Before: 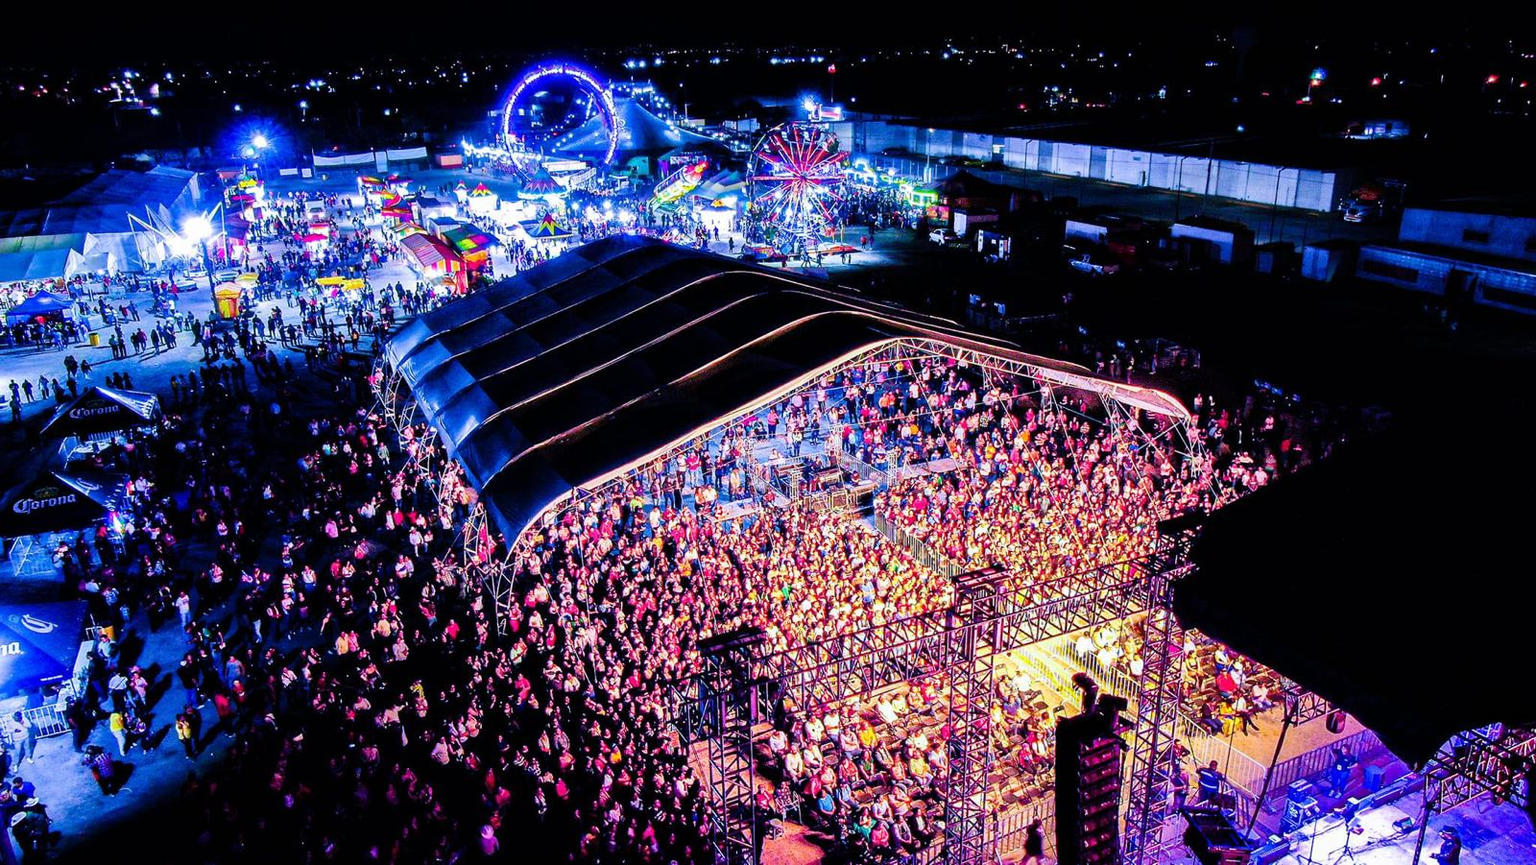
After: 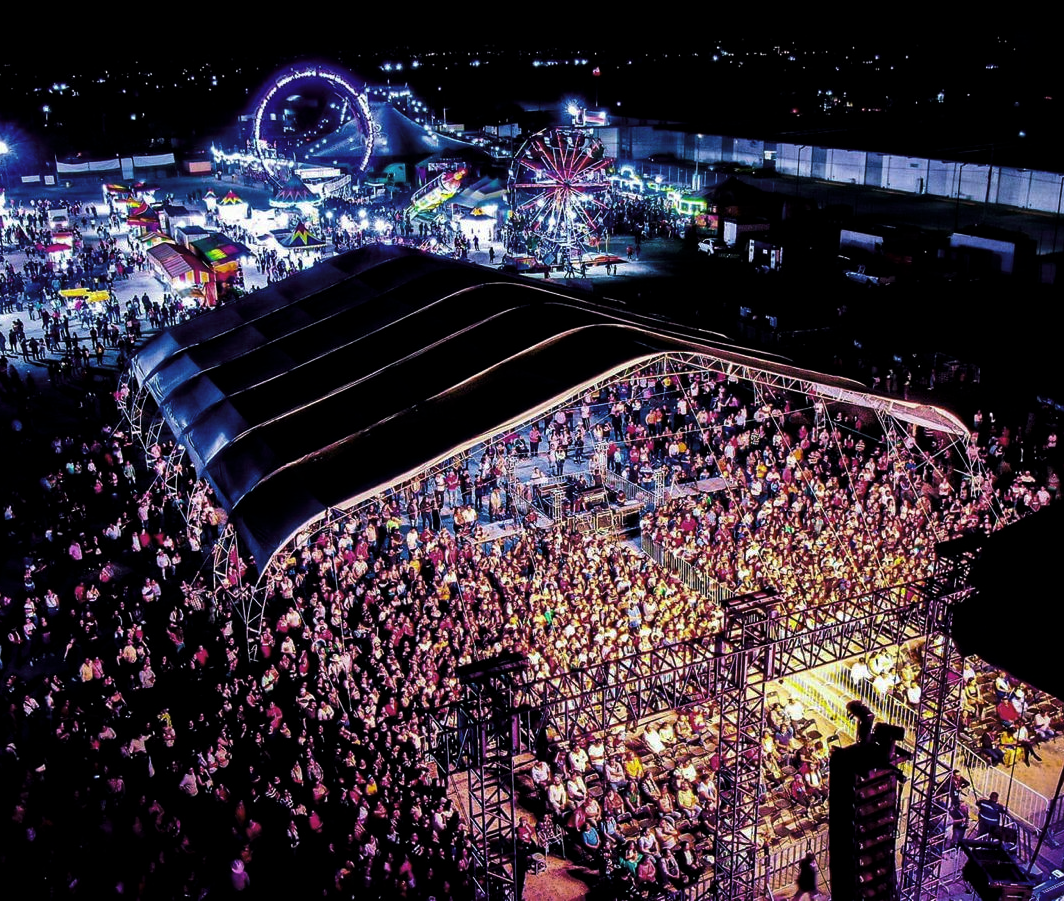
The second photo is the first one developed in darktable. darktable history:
levels: mode automatic, black 8.58%, gray 59.42%, levels [0, 0.445, 1]
crop: left 16.899%, right 16.556%
